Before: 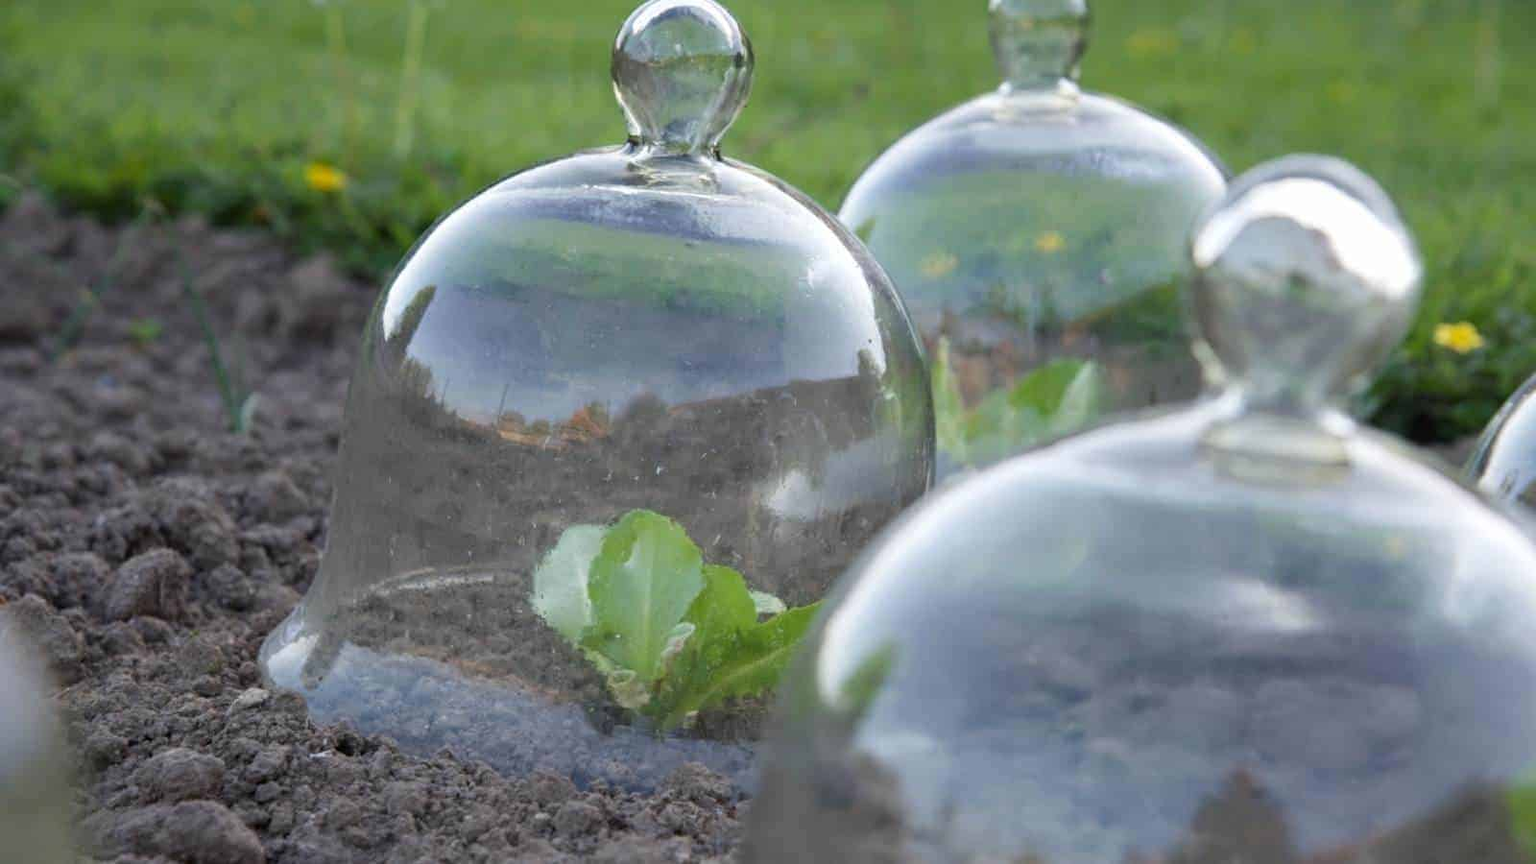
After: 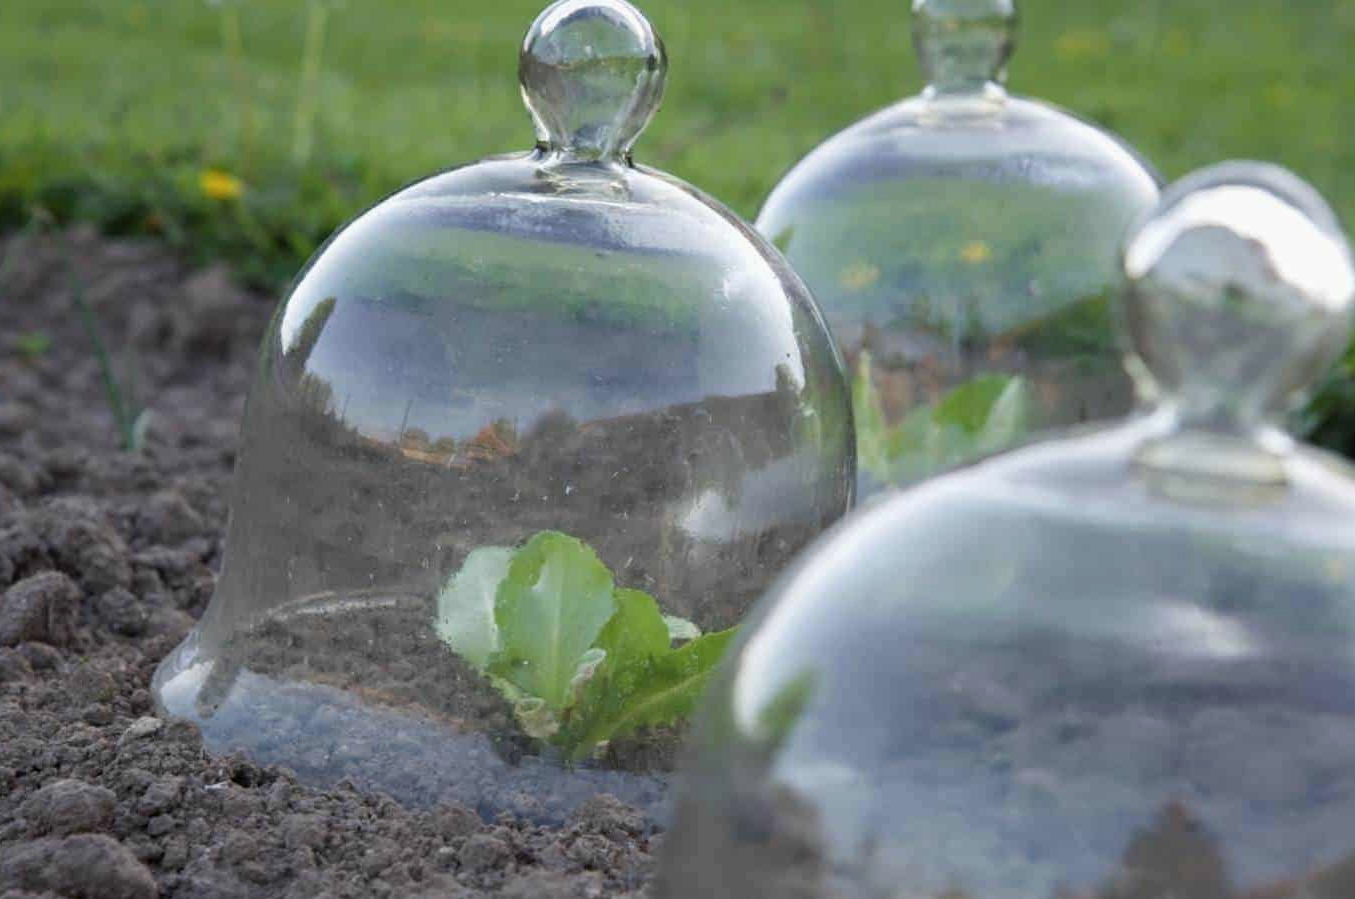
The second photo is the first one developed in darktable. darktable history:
crop: left 7.426%, right 7.851%
exposure: exposure -0.063 EV, compensate highlight preservation false
contrast brightness saturation: saturation -0.057
